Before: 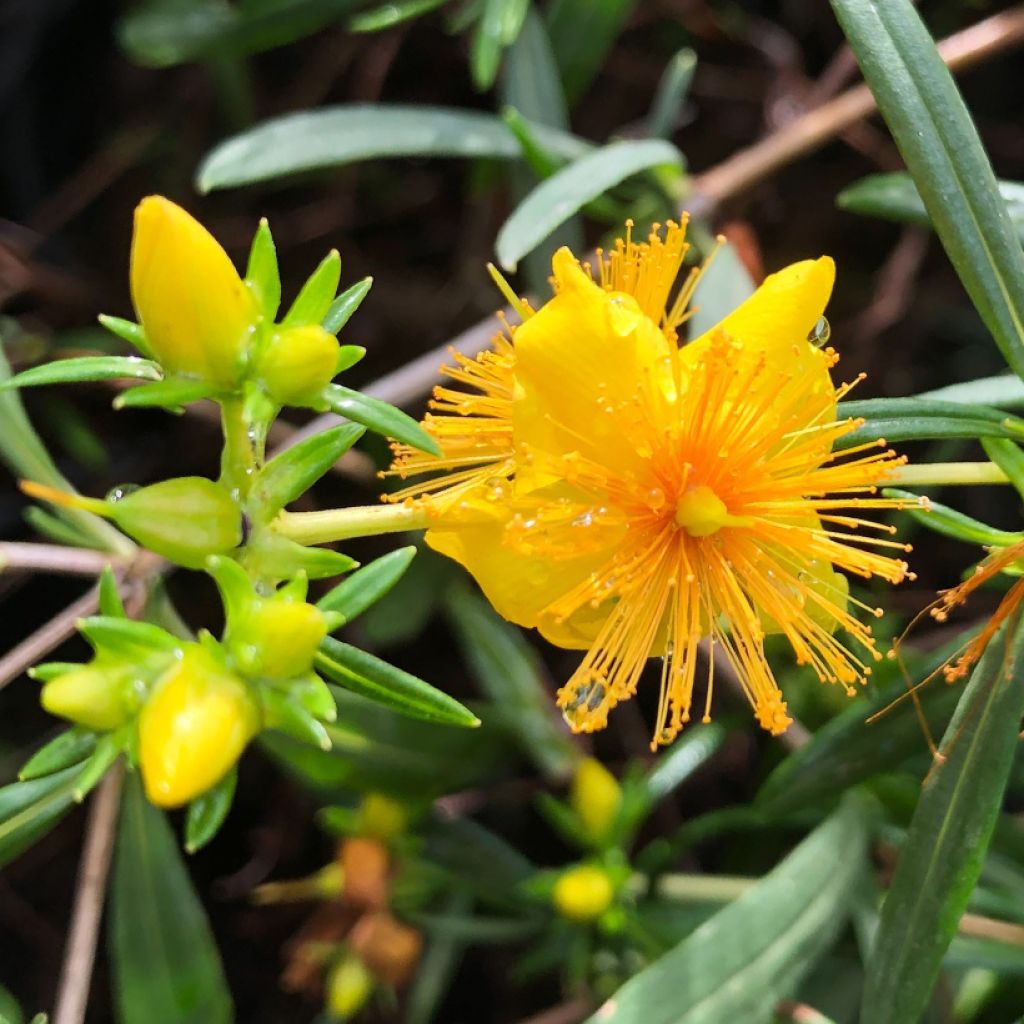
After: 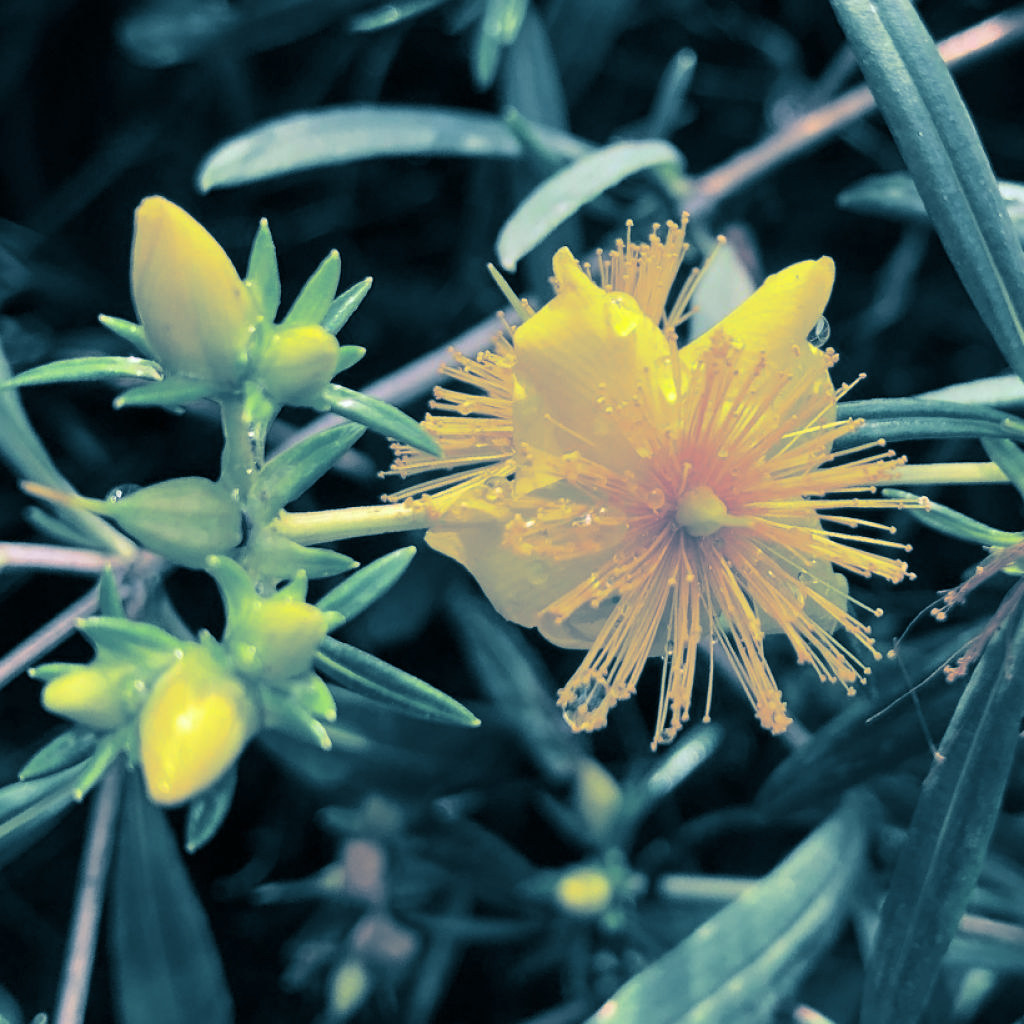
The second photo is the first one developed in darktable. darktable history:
white balance: red 0.986, blue 1.01
split-toning: shadows › hue 212.4°, balance -70
